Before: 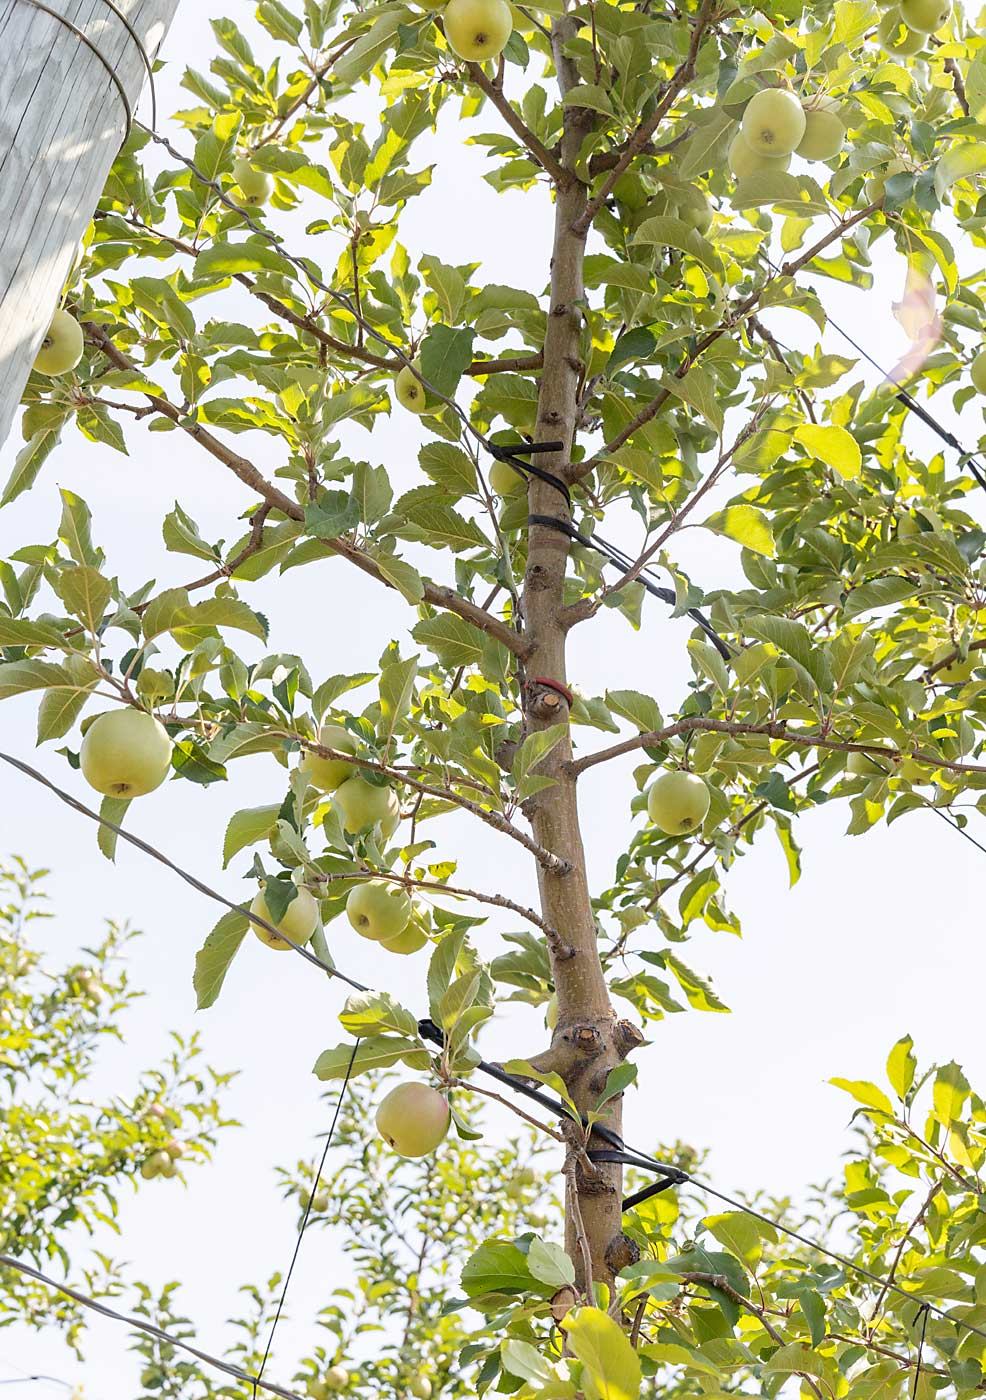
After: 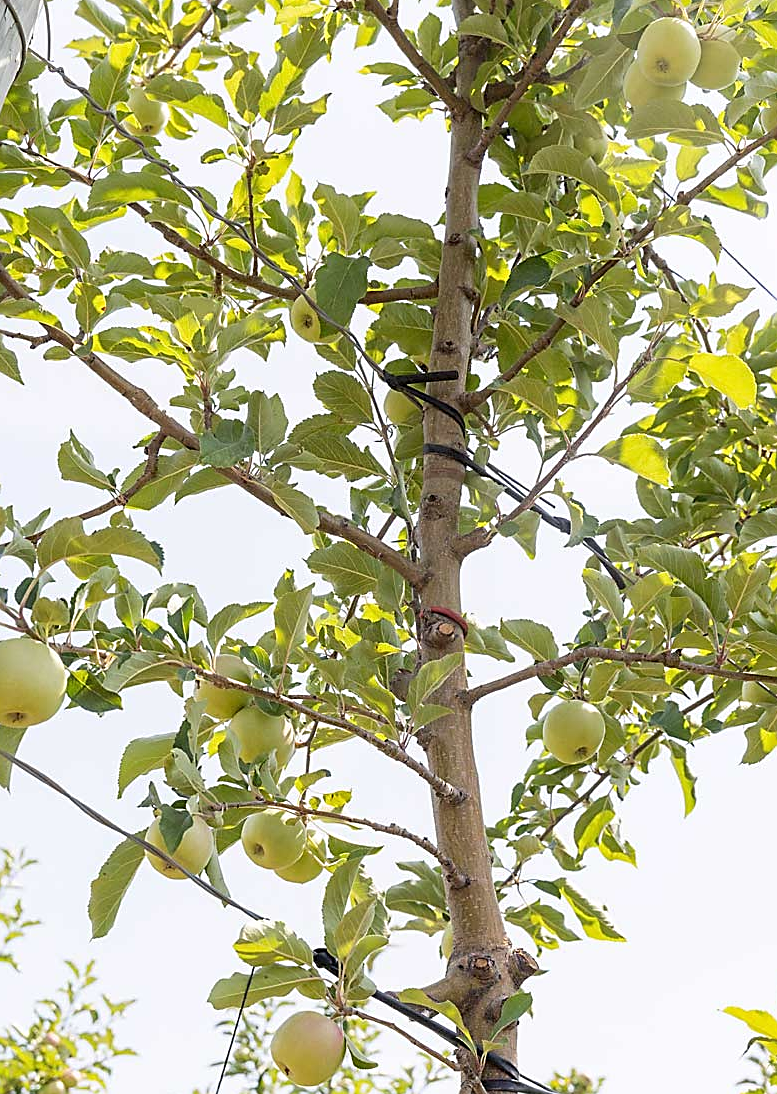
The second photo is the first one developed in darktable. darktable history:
sharpen: on, module defaults
crop and rotate: left 10.685%, top 5.135%, right 10.501%, bottom 16.691%
